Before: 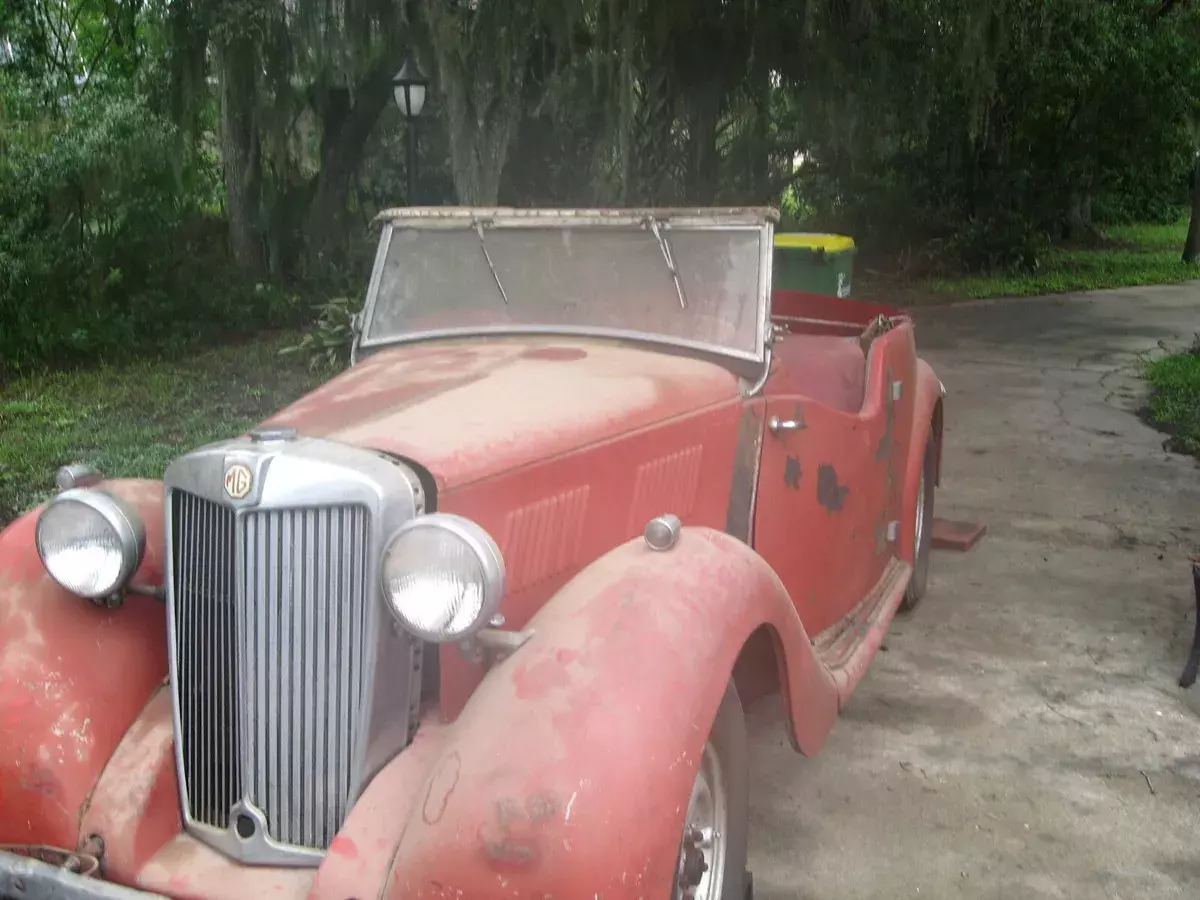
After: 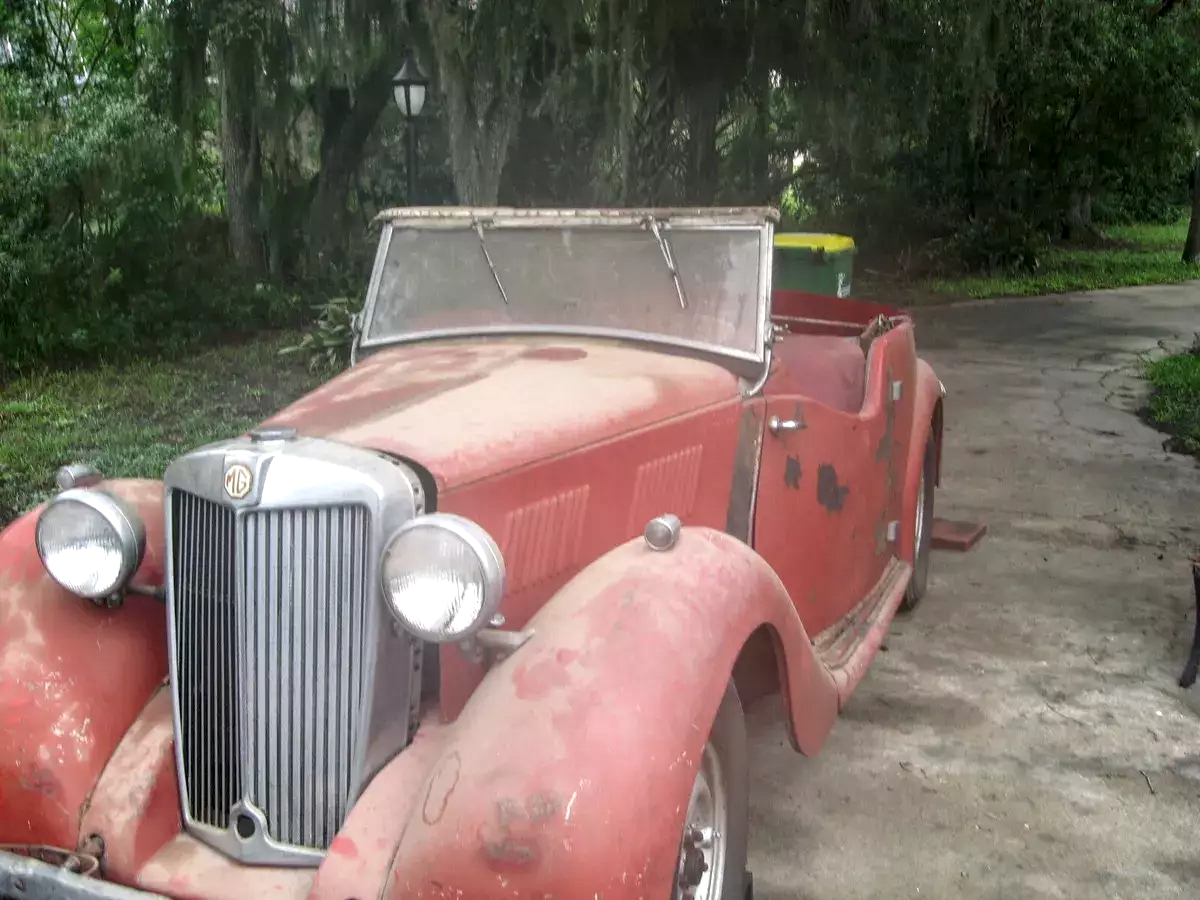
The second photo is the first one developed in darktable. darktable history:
contrast equalizer: octaves 7, y [[0.524 ×6], [0.512 ×6], [0.379 ×6], [0 ×6], [0 ×6]]
local contrast: on, module defaults
